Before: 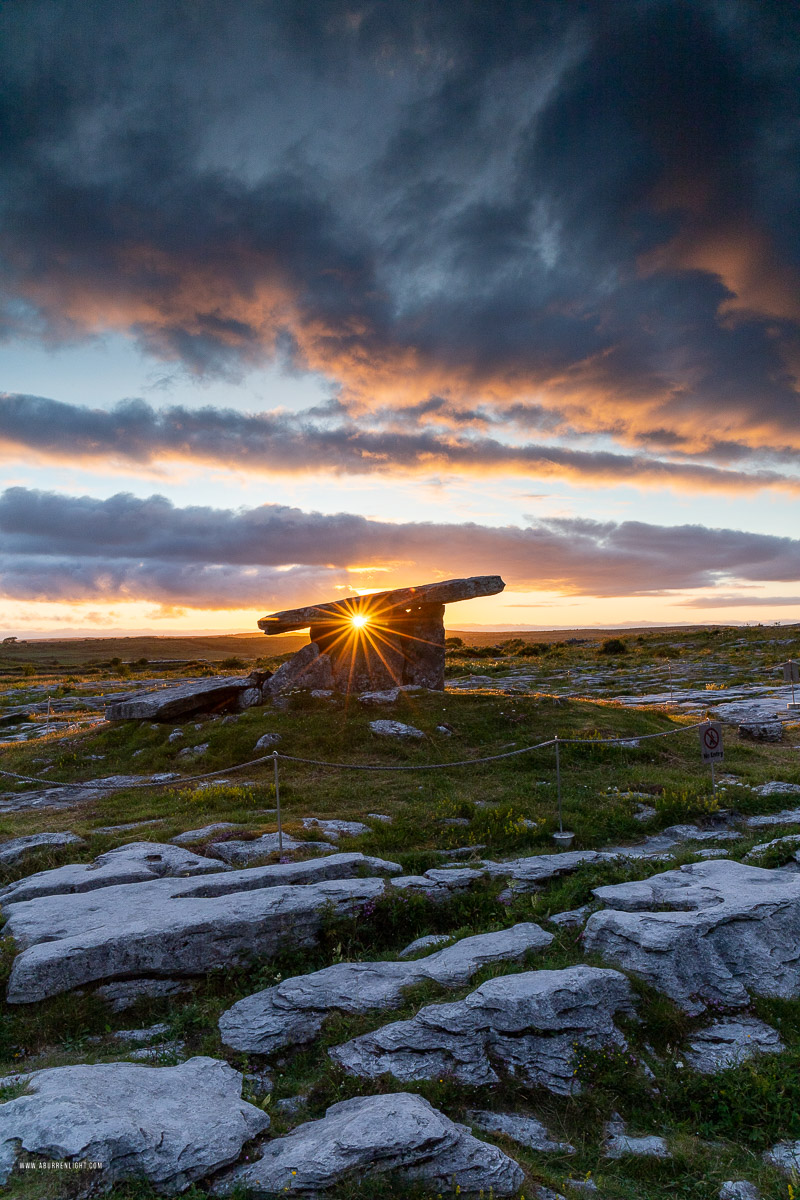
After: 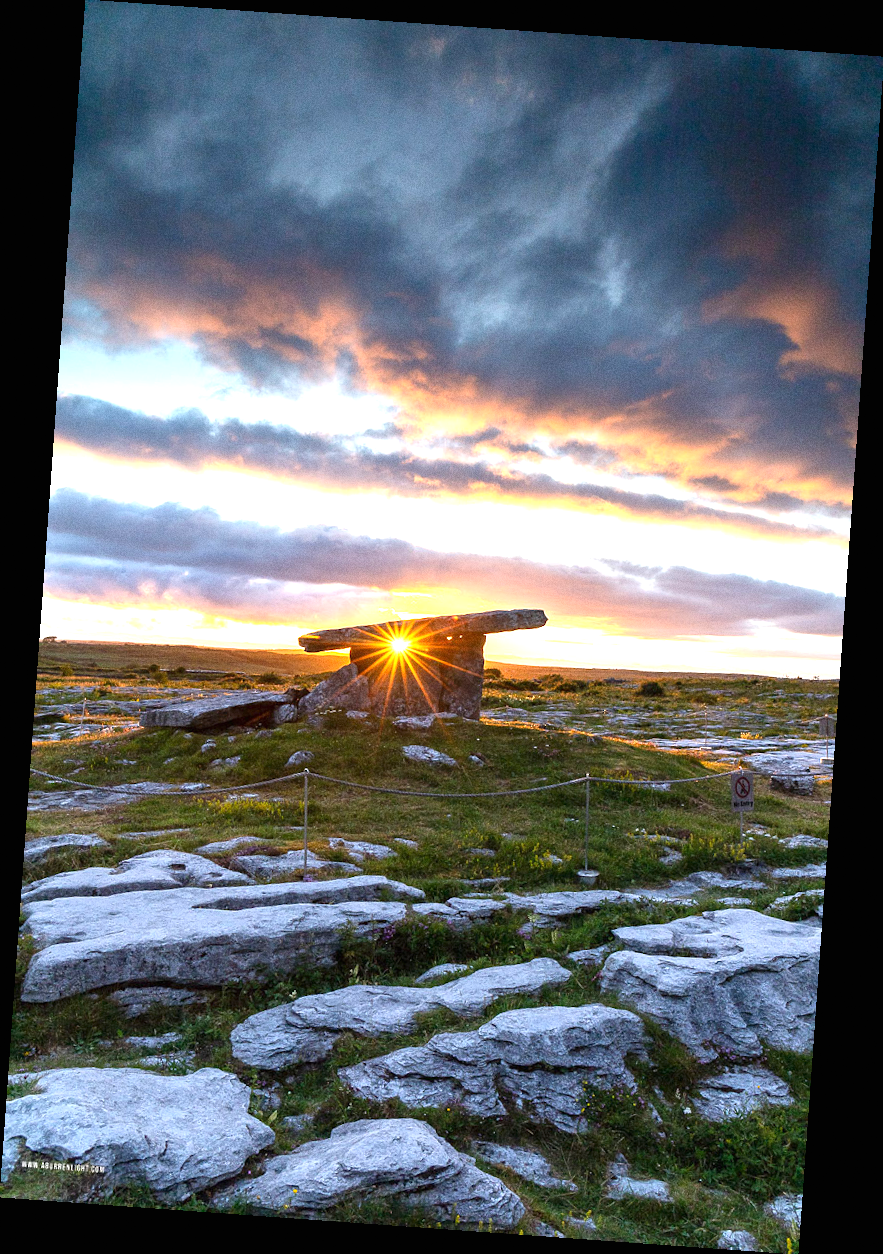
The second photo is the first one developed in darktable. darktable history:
rotate and perspective: rotation 4.1°, automatic cropping off
grain: coarseness 0.47 ISO
exposure: black level correction 0, exposure 1.2 EV, compensate highlight preservation false
